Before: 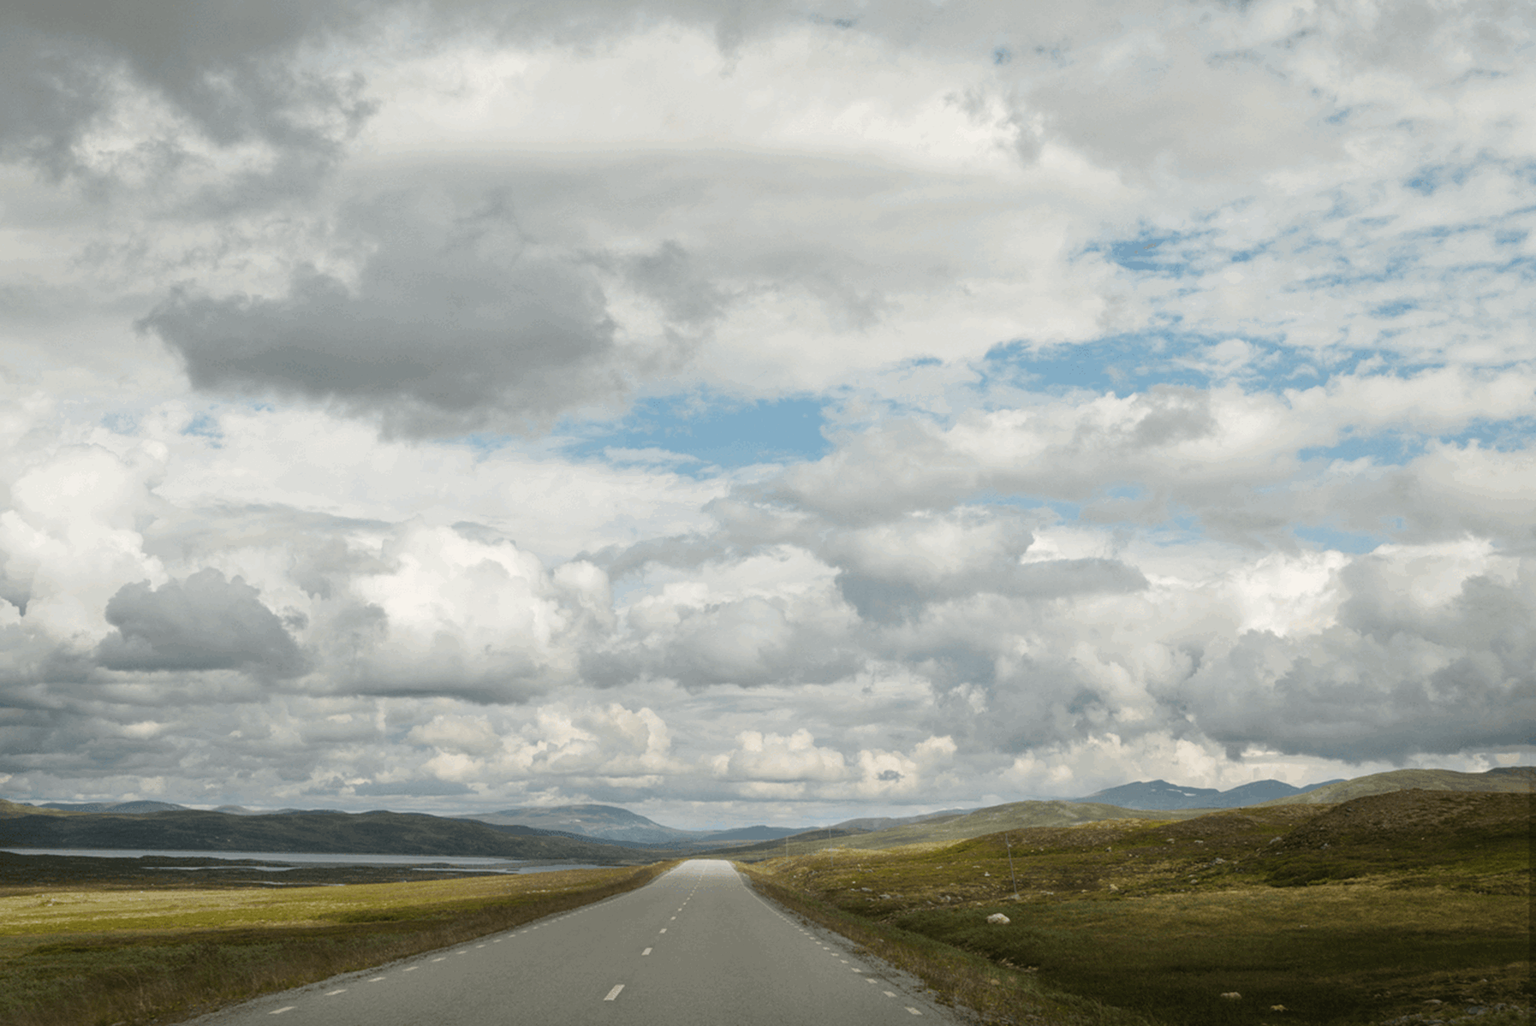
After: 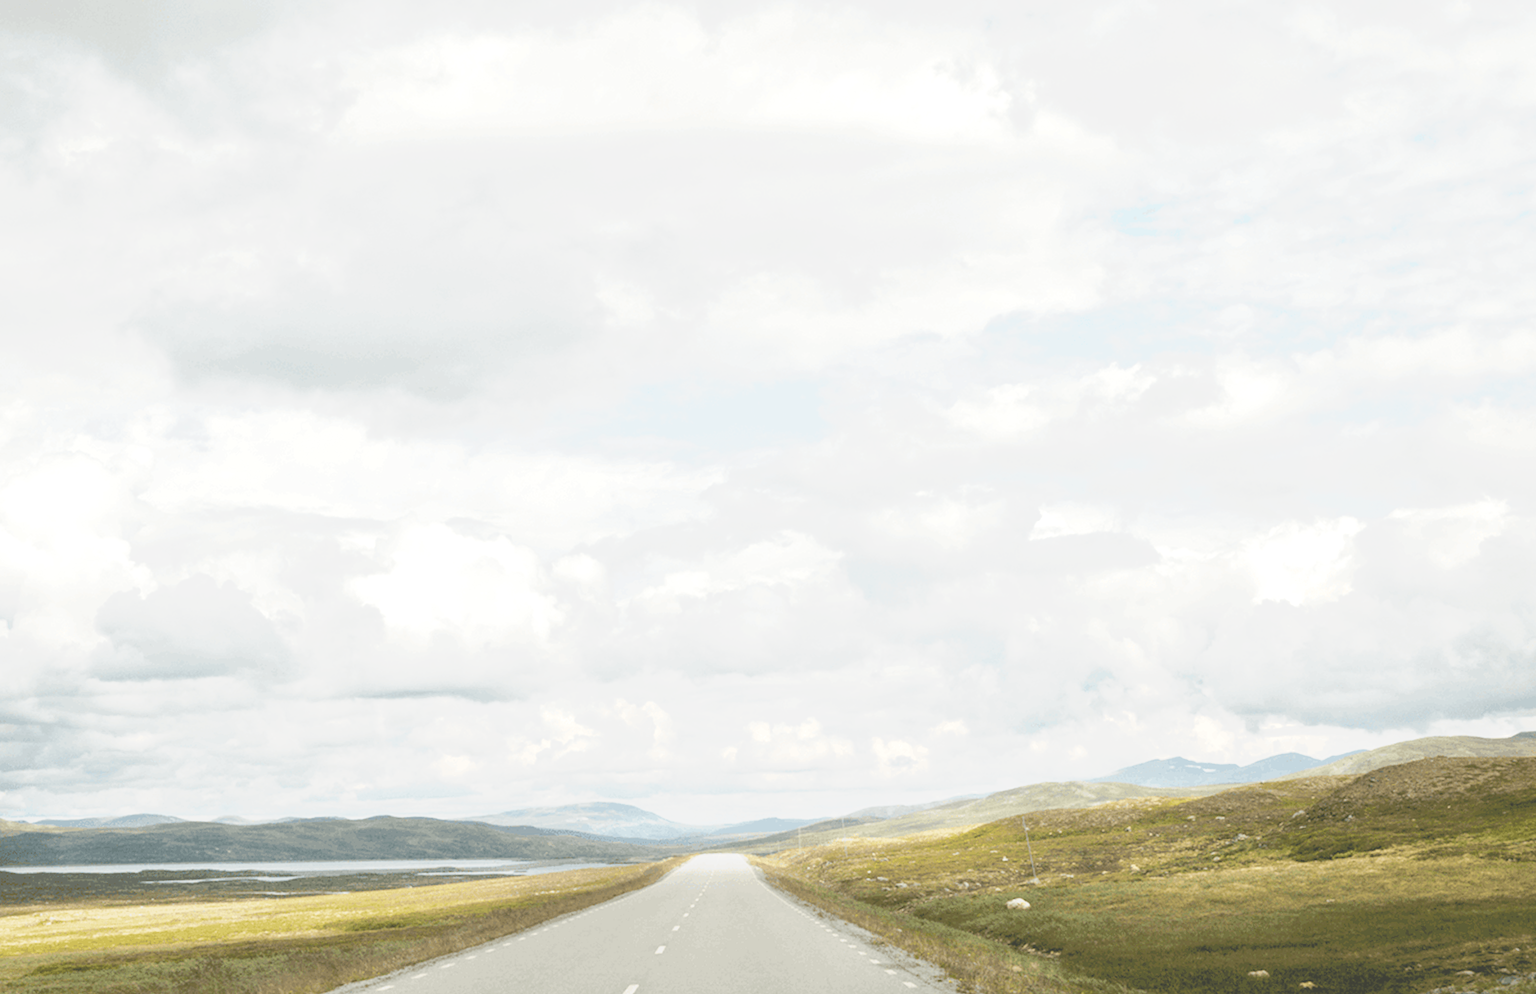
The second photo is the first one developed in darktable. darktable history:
rotate and perspective: rotation -2°, crop left 0.022, crop right 0.978, crop top 0.049, crop bottom 0.951
tone curve: curves: ch0 [(0, 0) (0.003, 0.195) (0.011, 0.161) (0.025, 0.21) (0.044, 0.24) (0.069, 0.254) (0.1, 0.283) (0.136, 0.347) (0.177, 0.412) (0.224, 0.455) (0.277, 0.531) (0.335, 0.606) (0.399, 0.679) (0.468, 0.748) (0.543, 0.814) (0.623, 0.876) (0.709, 0.927) (0.801, 0.949) (0.898, 0.962) (1, 1)], preserve colors none
exposure: exposure 0.375 EV, compensate highlight preservation false
color zones: curves: ch0 [(0.25, 0.5) (0.463, 0.627) (0.484, 0.637) (0.75, 0.5)]
